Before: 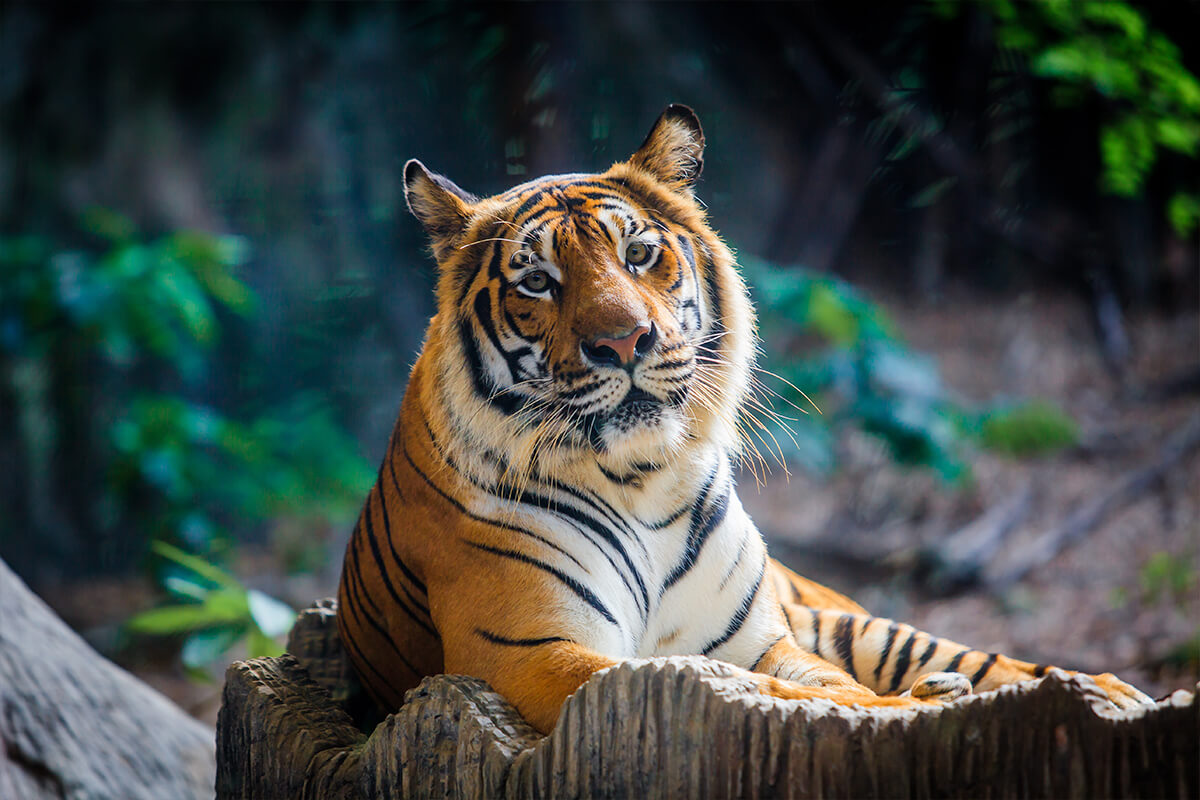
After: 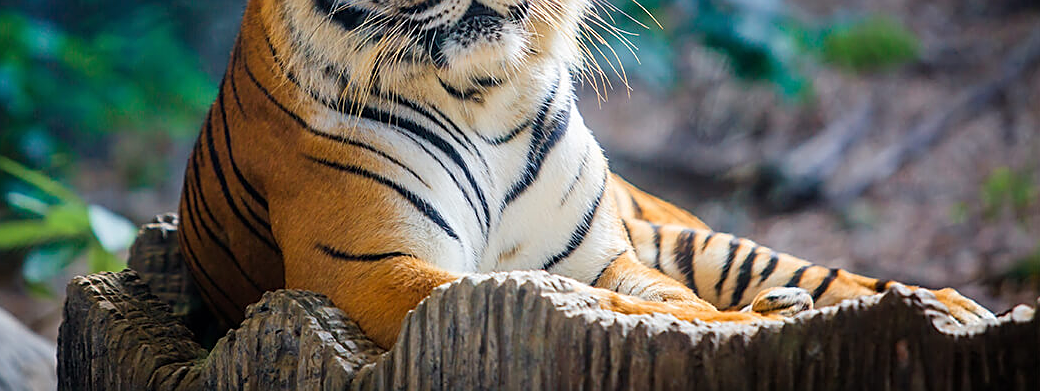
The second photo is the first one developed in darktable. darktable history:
rotate and perspective: crop left 0, crop top 0
sharpen: on, module defaults
crop and rotate: left 13.306%, top 48.129%, bottom 2.928%
